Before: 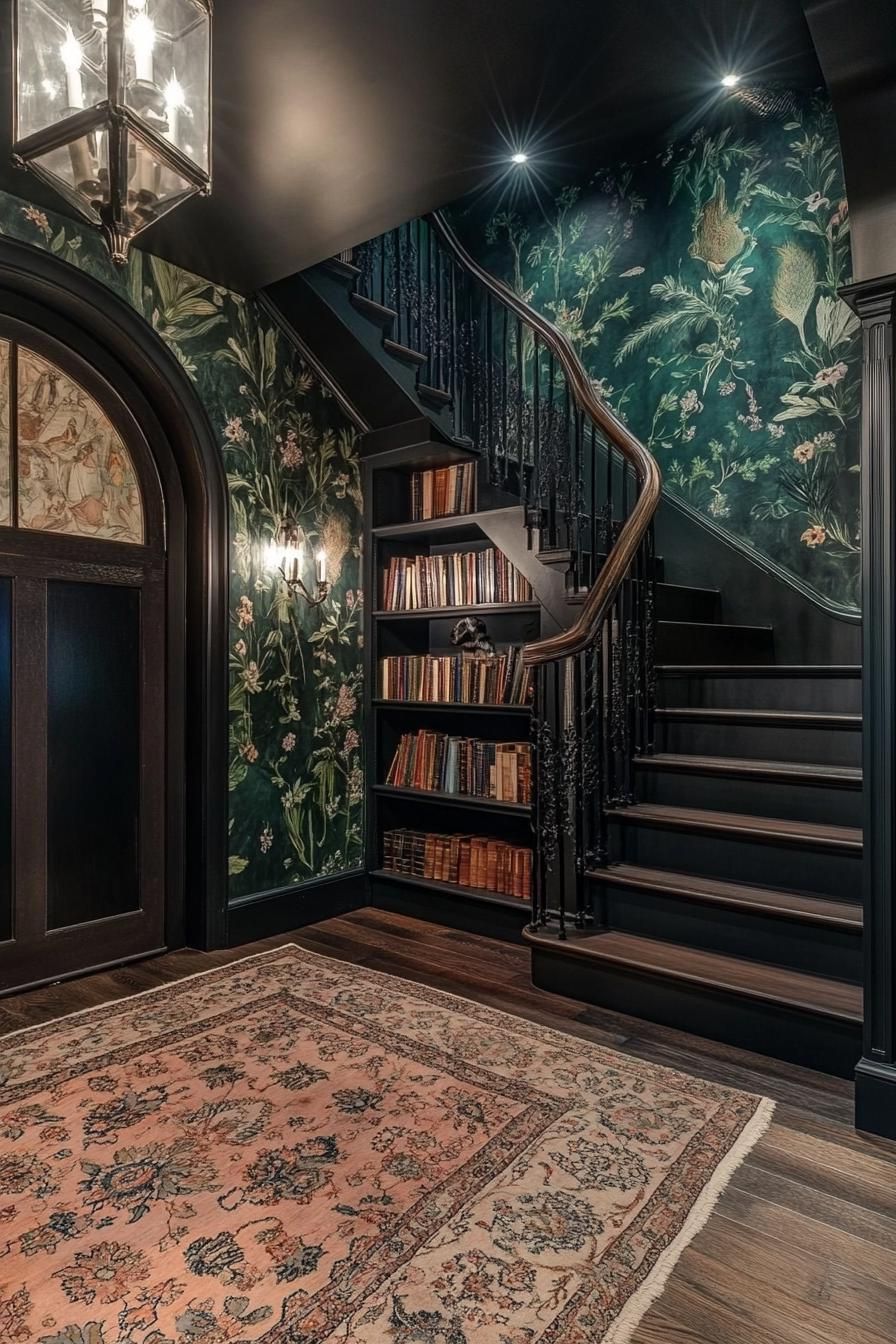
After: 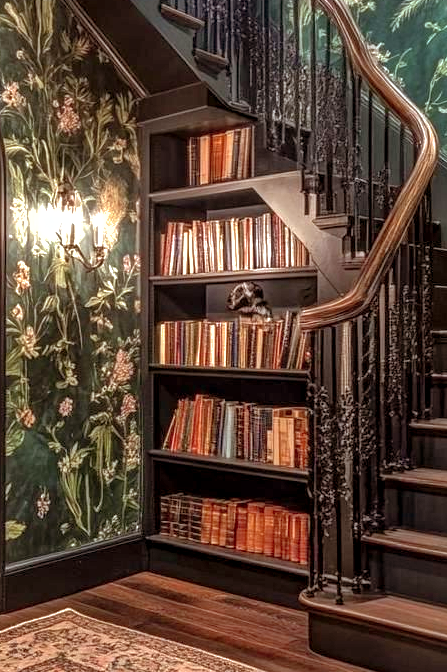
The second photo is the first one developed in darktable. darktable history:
local contrast: detail 130%
shadows and highlights: on, module defaults
rgb levels: mode RGB, independent channels, levels [[0, 0.5, 1], [0, 0.521, 1], [0, 0.536, 1]]
crop: left 25%, top 25%, right 25%, bottom 25%
exposure: black level correction 0, exposure 1.125 EV, compensate exposure bias true, compensate highlight preservation false
